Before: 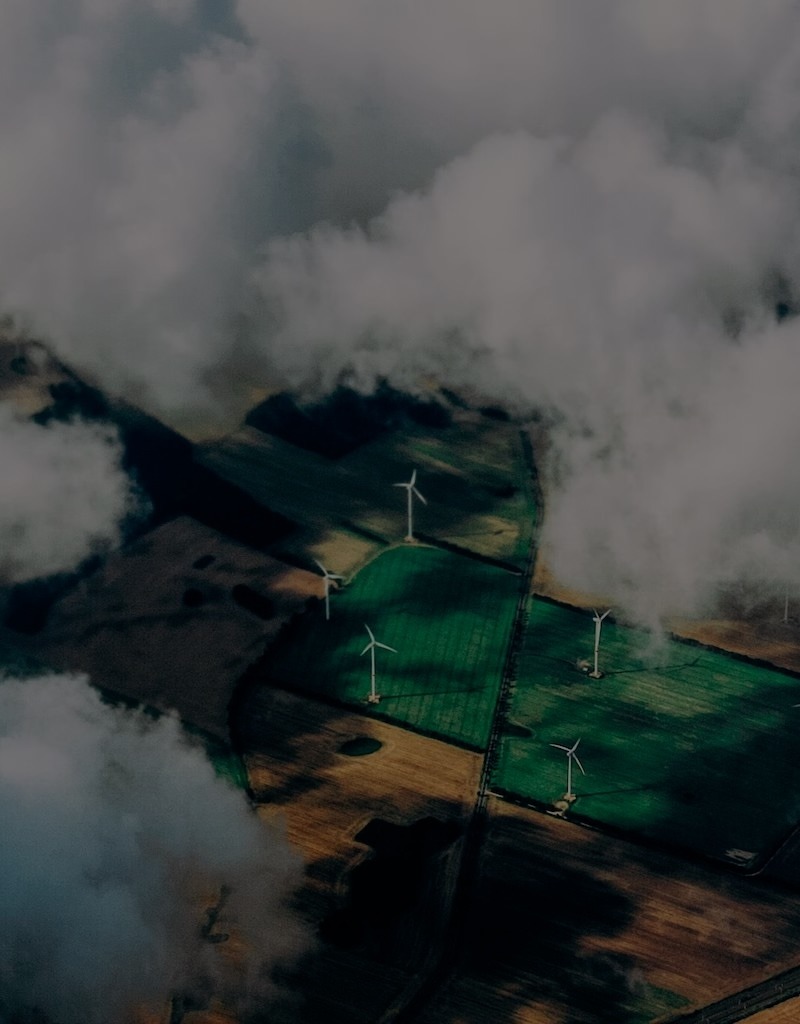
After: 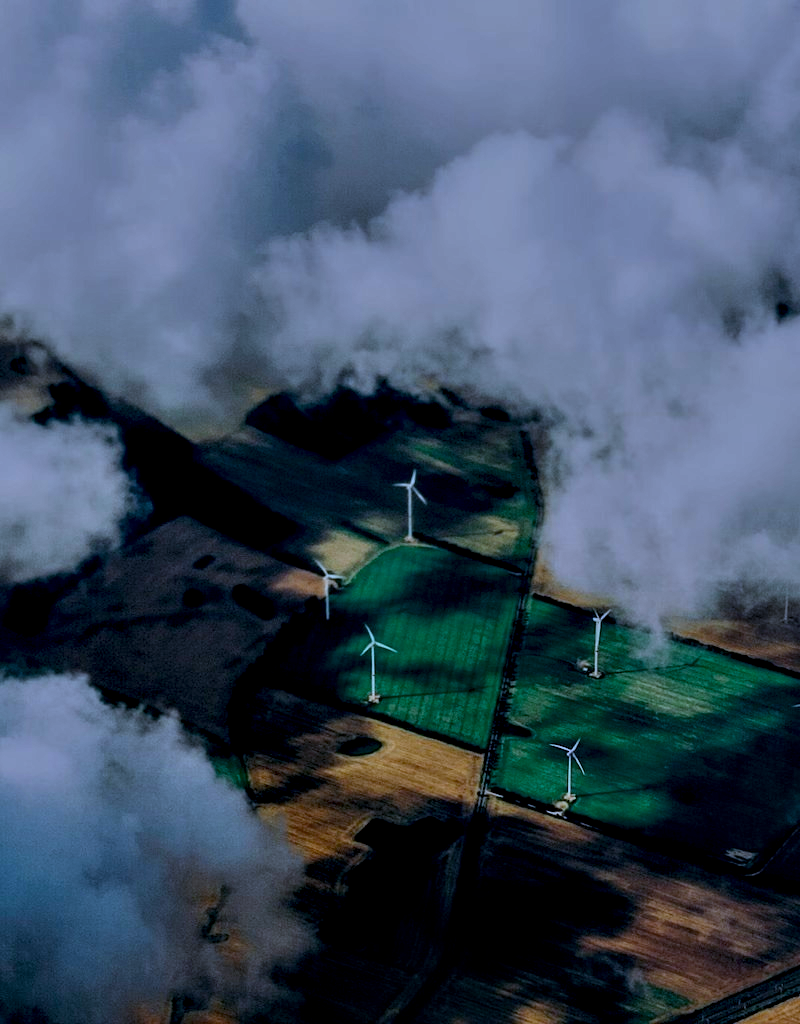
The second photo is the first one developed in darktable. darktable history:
exposure: black level correction 0.001, exposure 0.5 EV, compensate exposure bias true, compensate highlight preservation false
white balance: red 0.871, blue 1.249
contrast equalizer: octaves 7, y [[0.6 ×6], [0.55 ×6], [0 ×6], [0 ×6], [0 ×6]]
color balance: output saturation 120%
